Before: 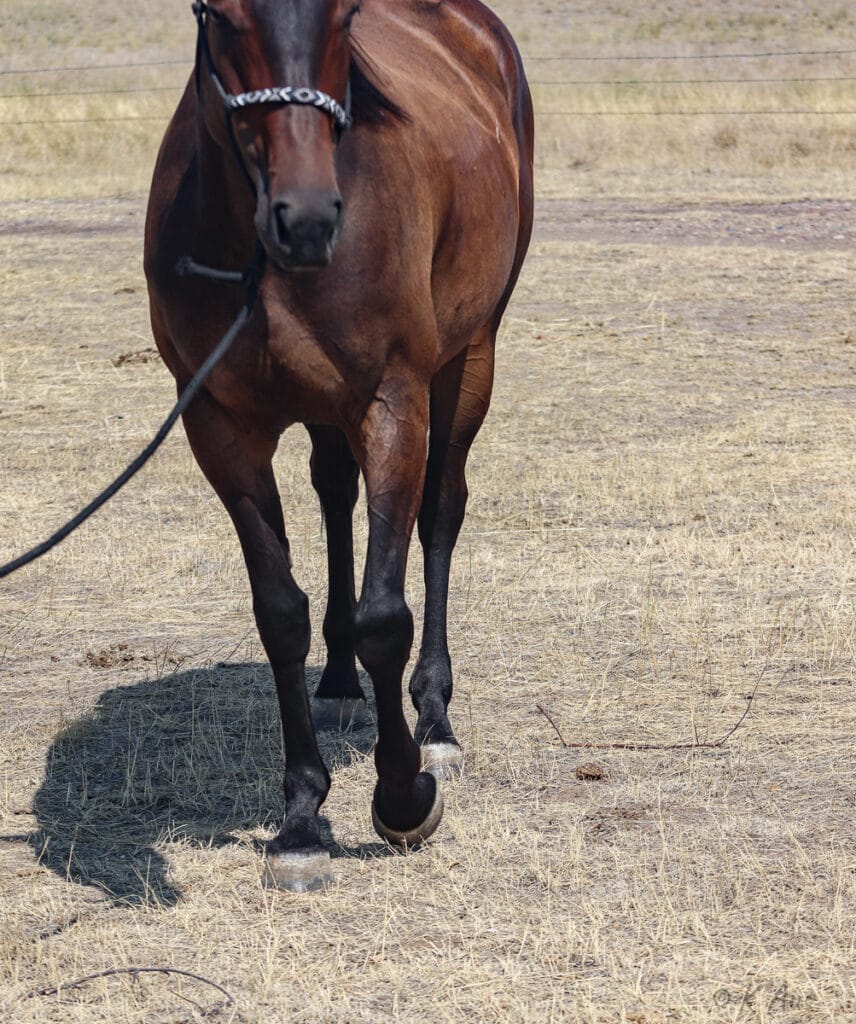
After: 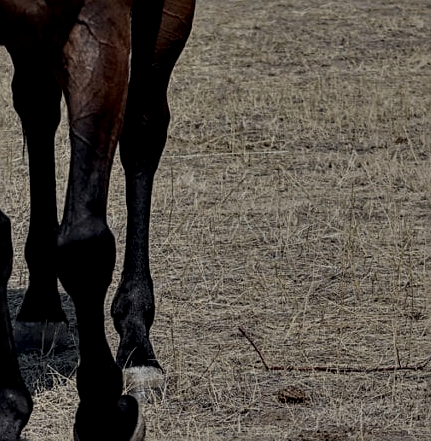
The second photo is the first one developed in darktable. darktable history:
local contrast: highlights 60%, shadows 61%, detail 160%
tone equalizer: -8 EV -1.97 EV, -7 EV -1.98 EV, -6 EV -1.97 EV, -5 EV -1.96 EV, -4 EV -1.99 EV, -3 EV -2 EV, -2 EV -1.97 EV, -1 EV -1.61 EV, +0 EV -1.98 EV
crop: left 34.816%, top 36.828%, right 14.82%, bottom 20.043%
sharpen: on, module defaults
